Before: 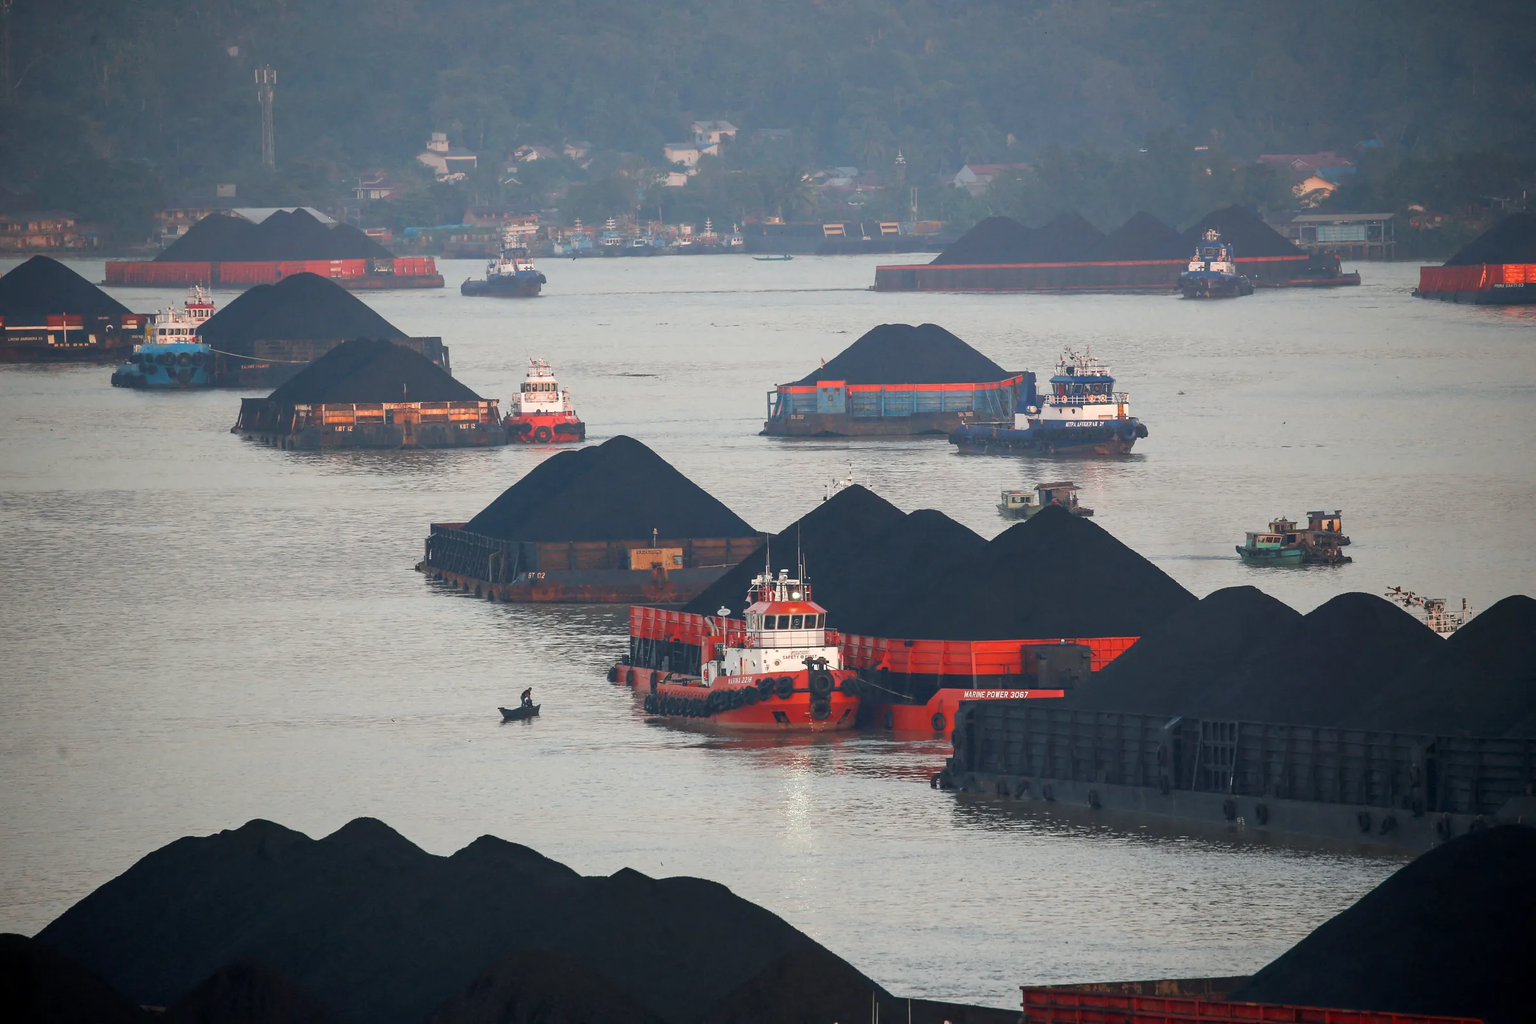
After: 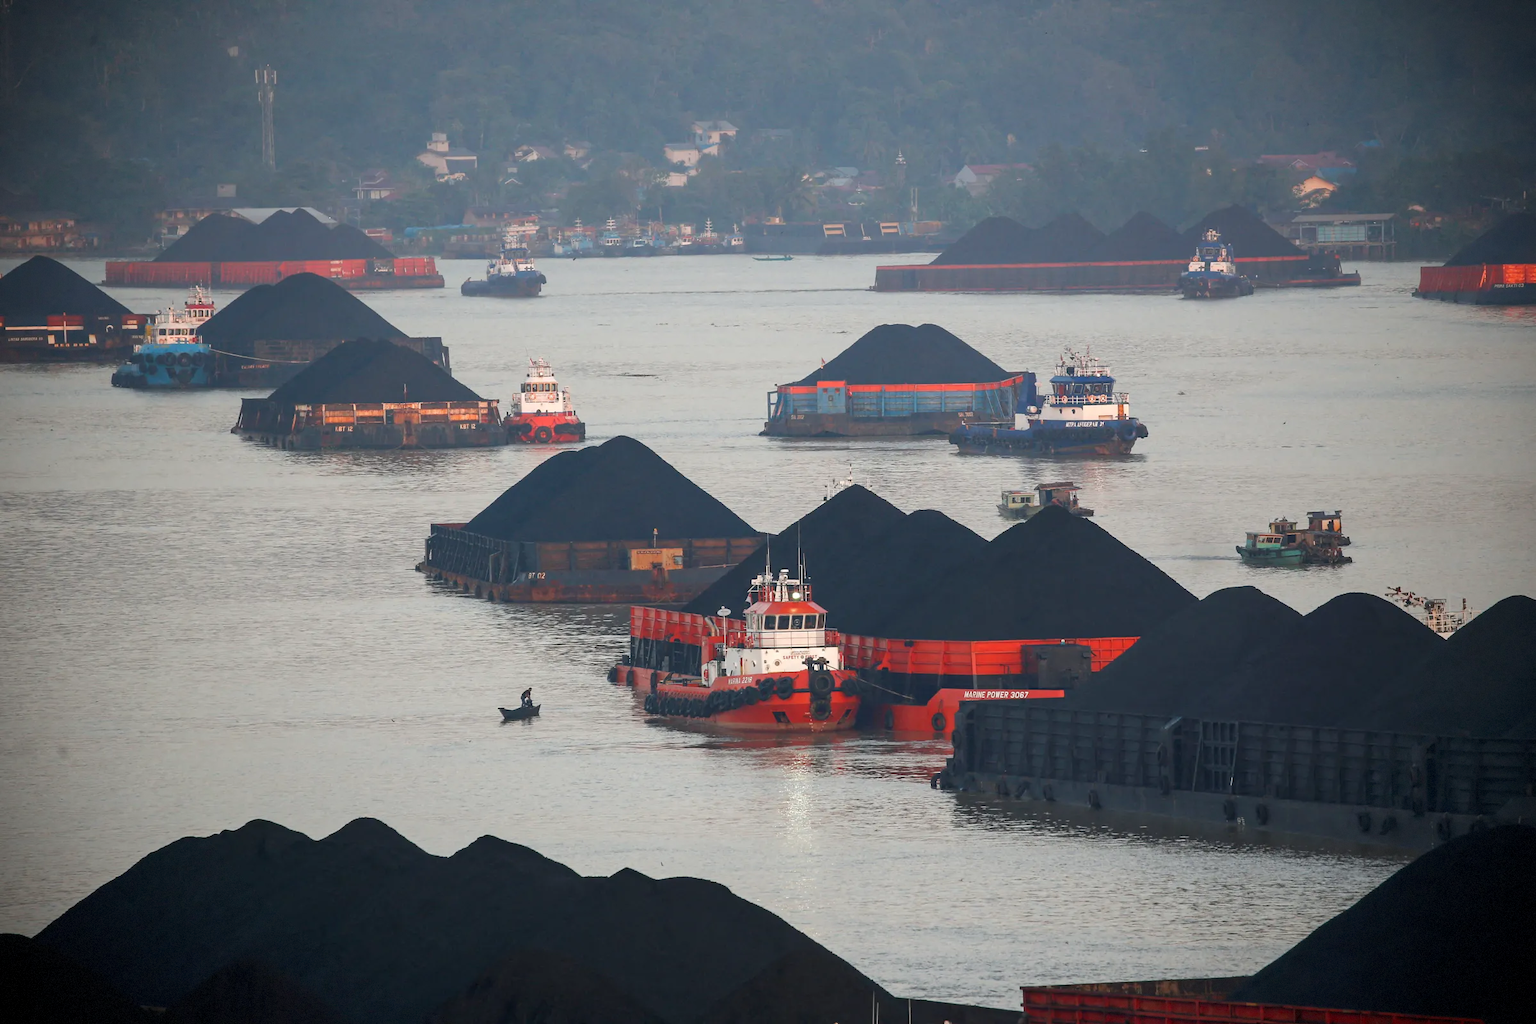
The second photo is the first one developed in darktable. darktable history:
vignetting: fall-off start 88.7%, fall-off radius 43.74%, brightness -0.573, saturation -0.001, width/height ratio 1.157, dithering 8-bit output
color balance rgb: perceptual saturation grading › global saturation 0.342%
